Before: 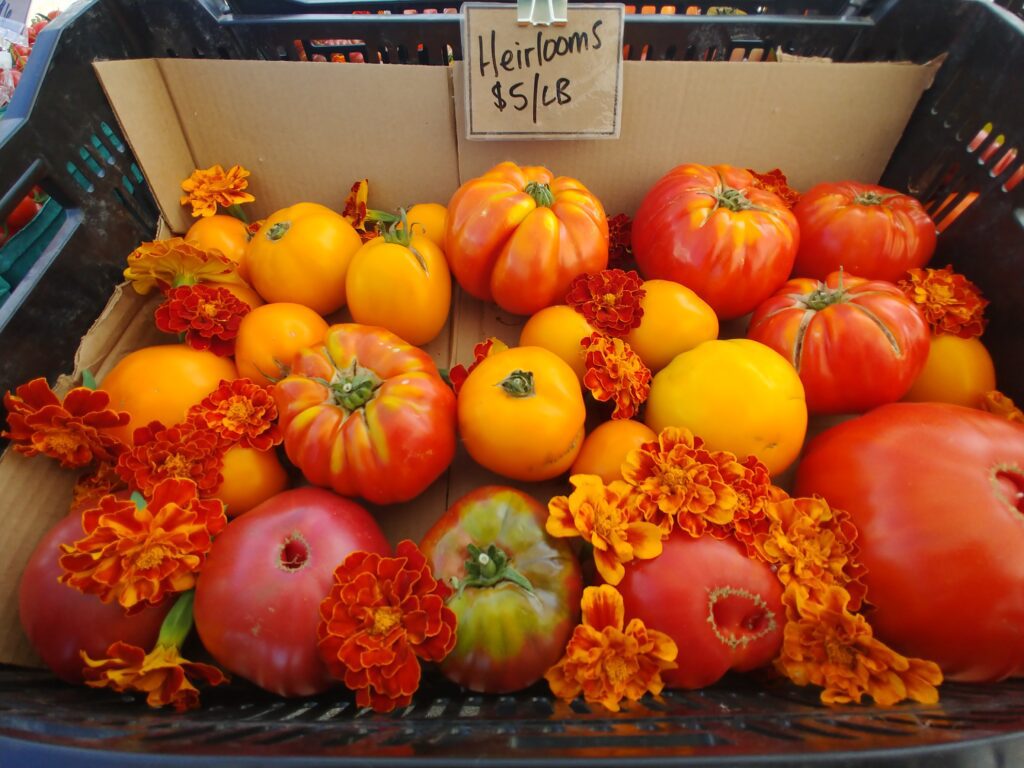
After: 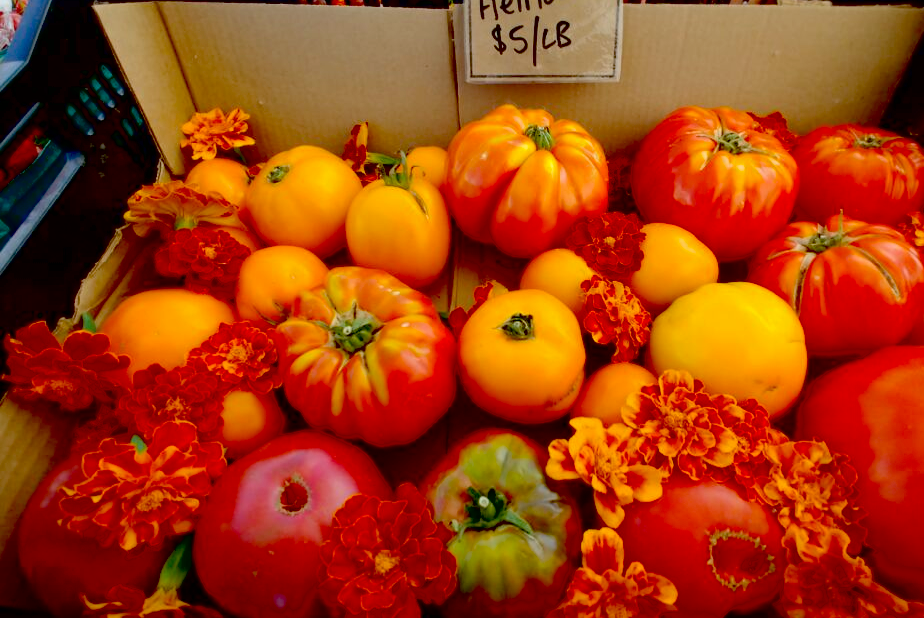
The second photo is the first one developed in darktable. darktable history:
crop: top 7.49%, right 9.717%, bottom 11.943%
fill light: on, module defaults
exposure: black level correction 0.056, compensate highlight preservation false
